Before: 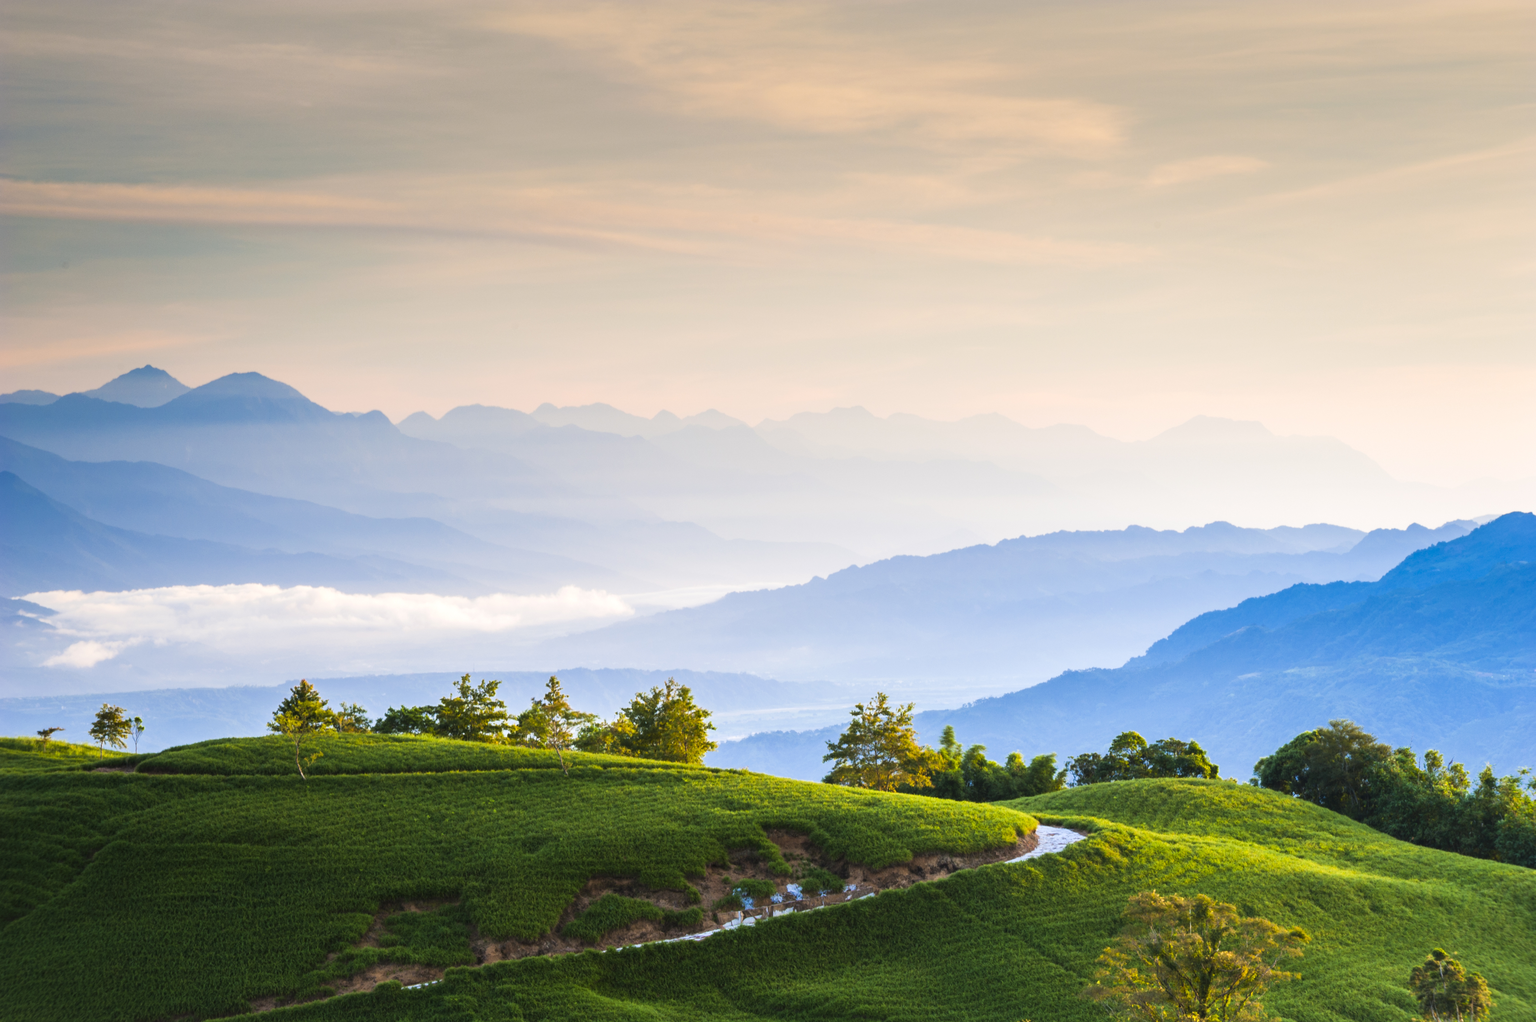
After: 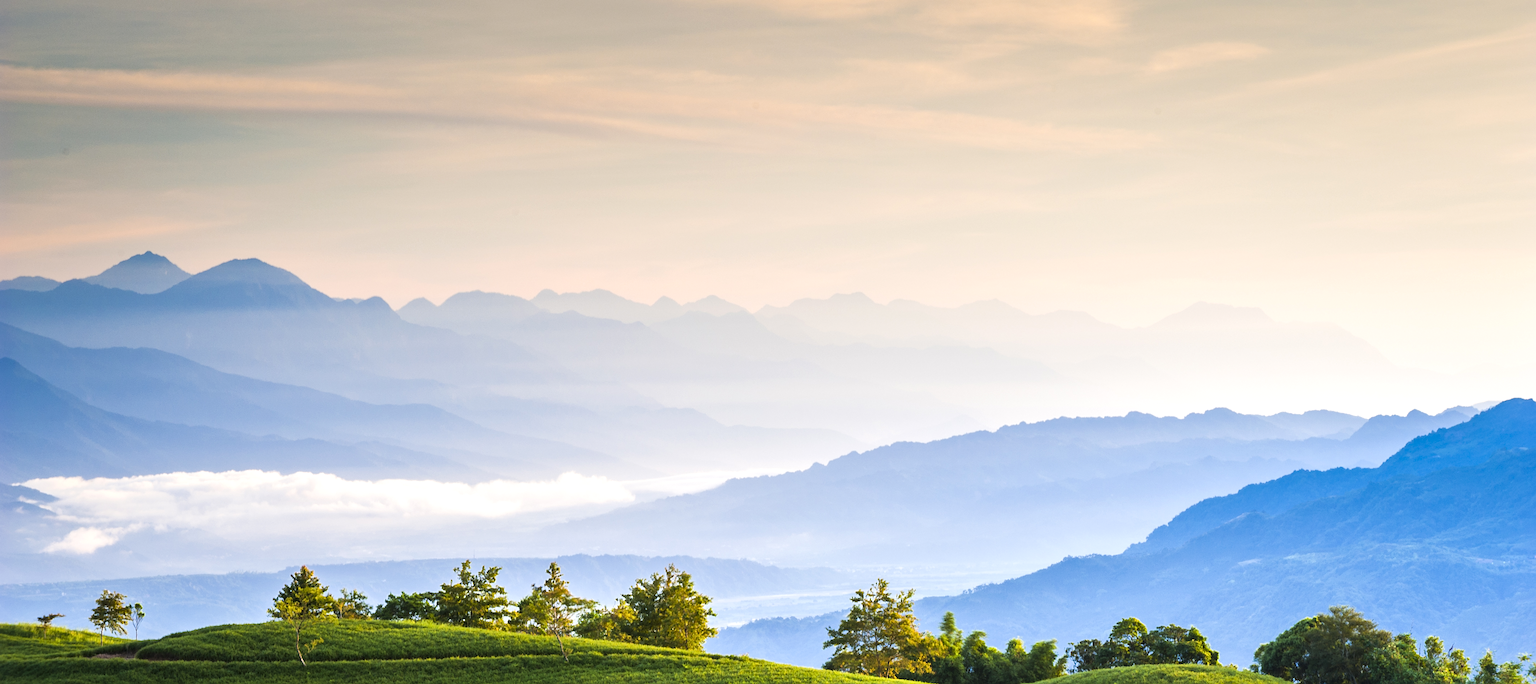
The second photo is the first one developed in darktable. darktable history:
exposure: exposure 0.128 EV, compensate exposure bias true, compensate highlight preservation false
local contrast: mode bilateral grid, contrast 20, coarseness 50, detail 119%, midtone range 0.2
sharpen: on, module defaults
crop: top 11.172%, bottom 21.867%
